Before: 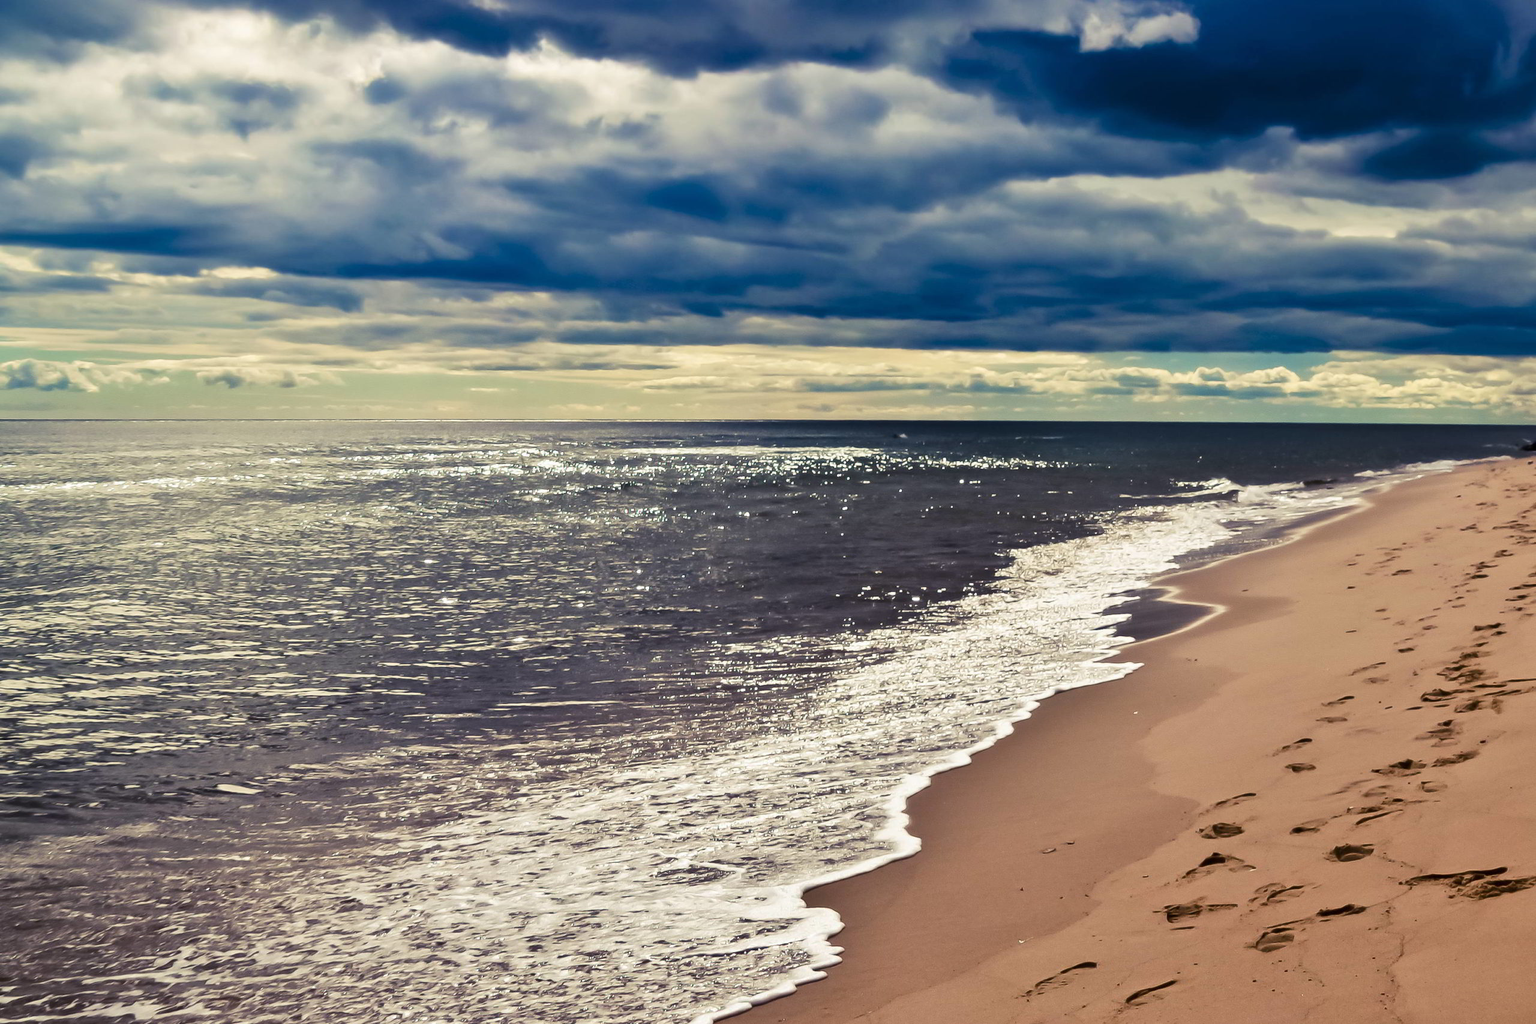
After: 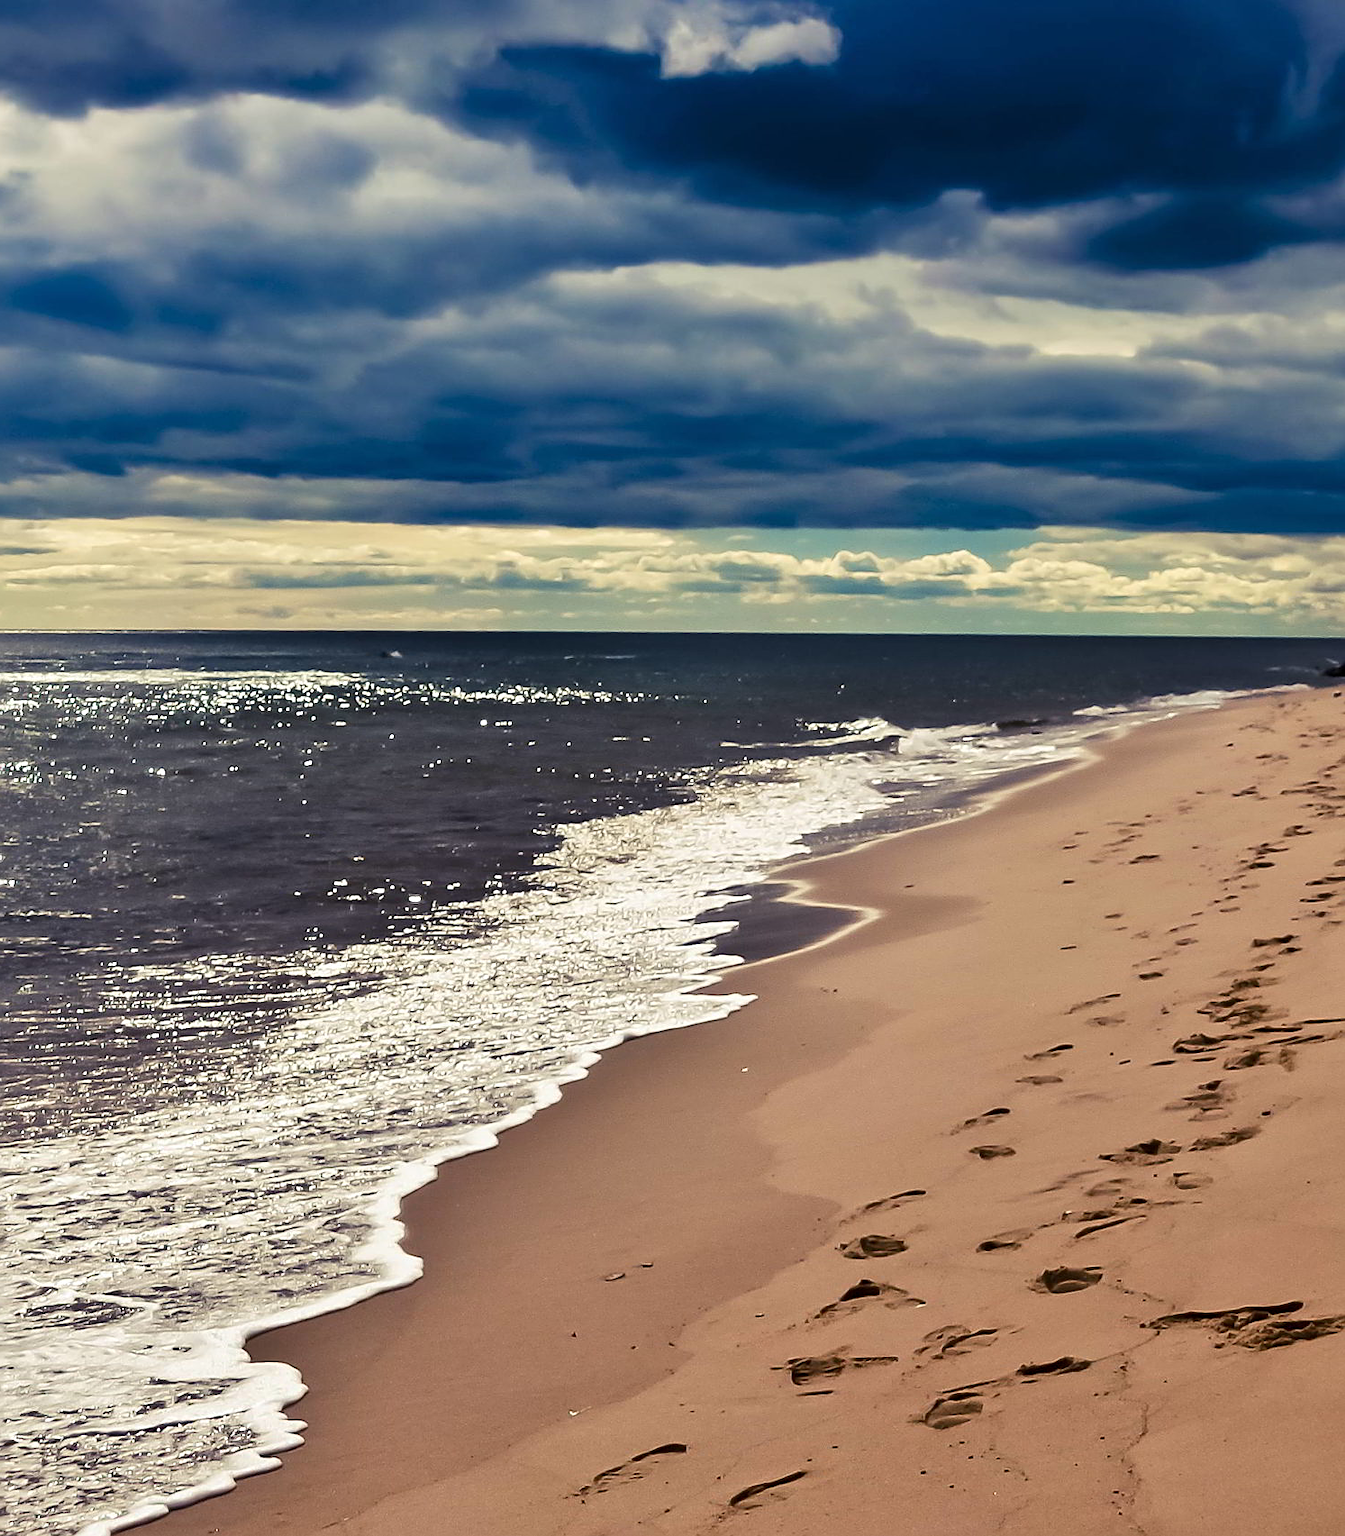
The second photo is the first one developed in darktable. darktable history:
crop: left 41.66%
sharpen: on, module defaults
